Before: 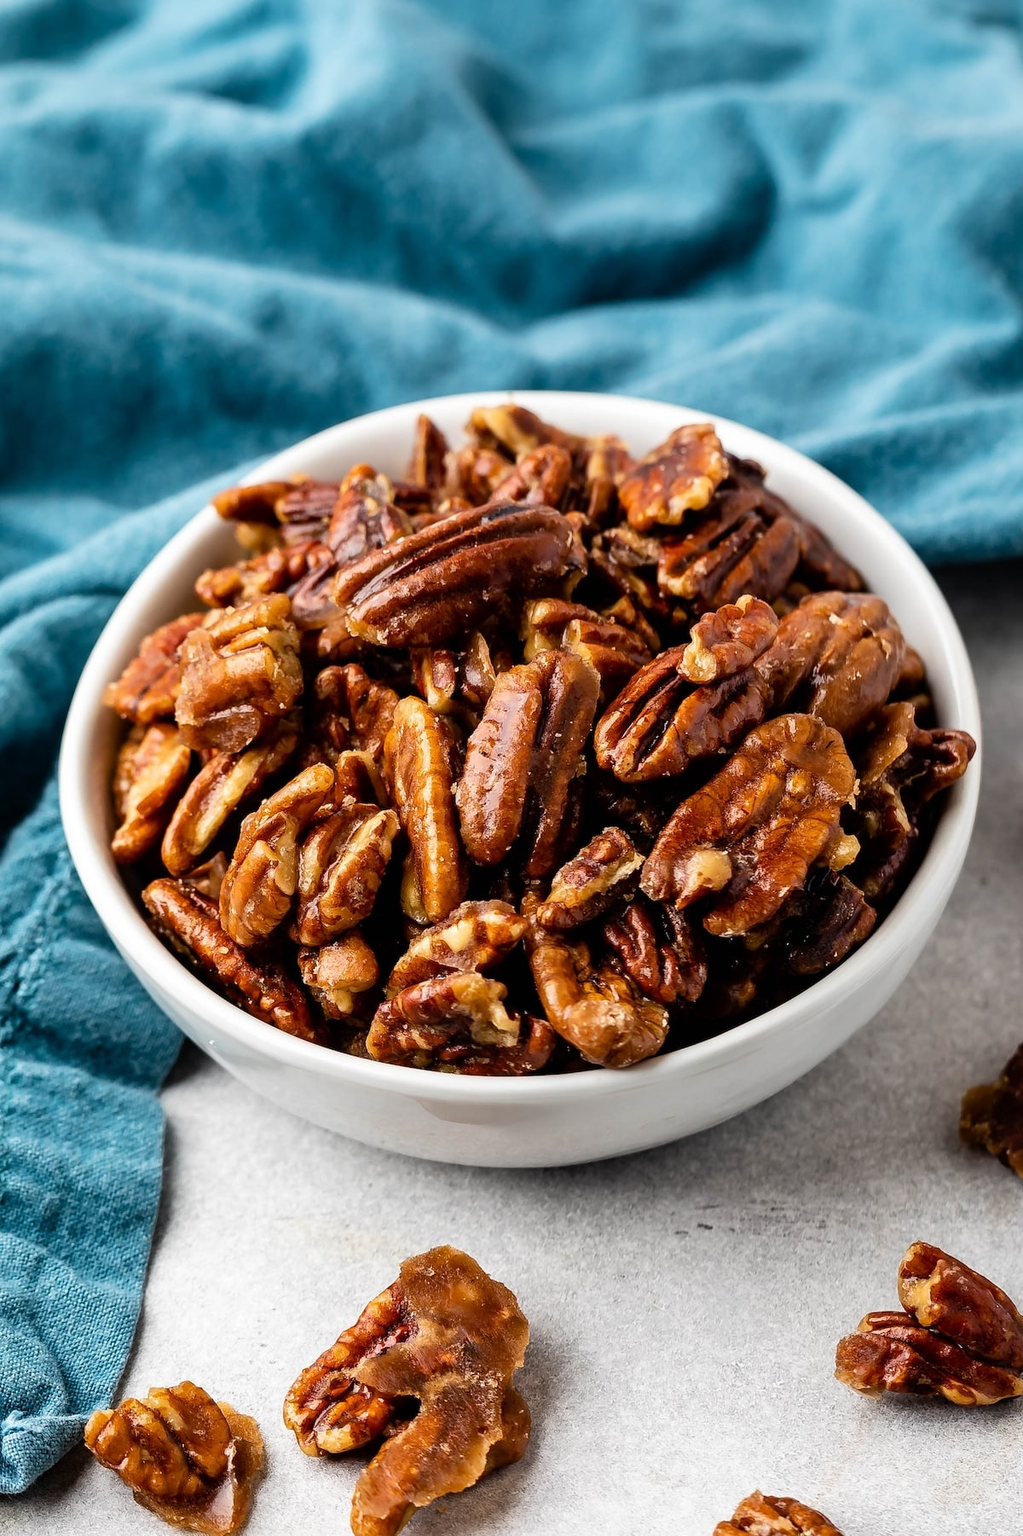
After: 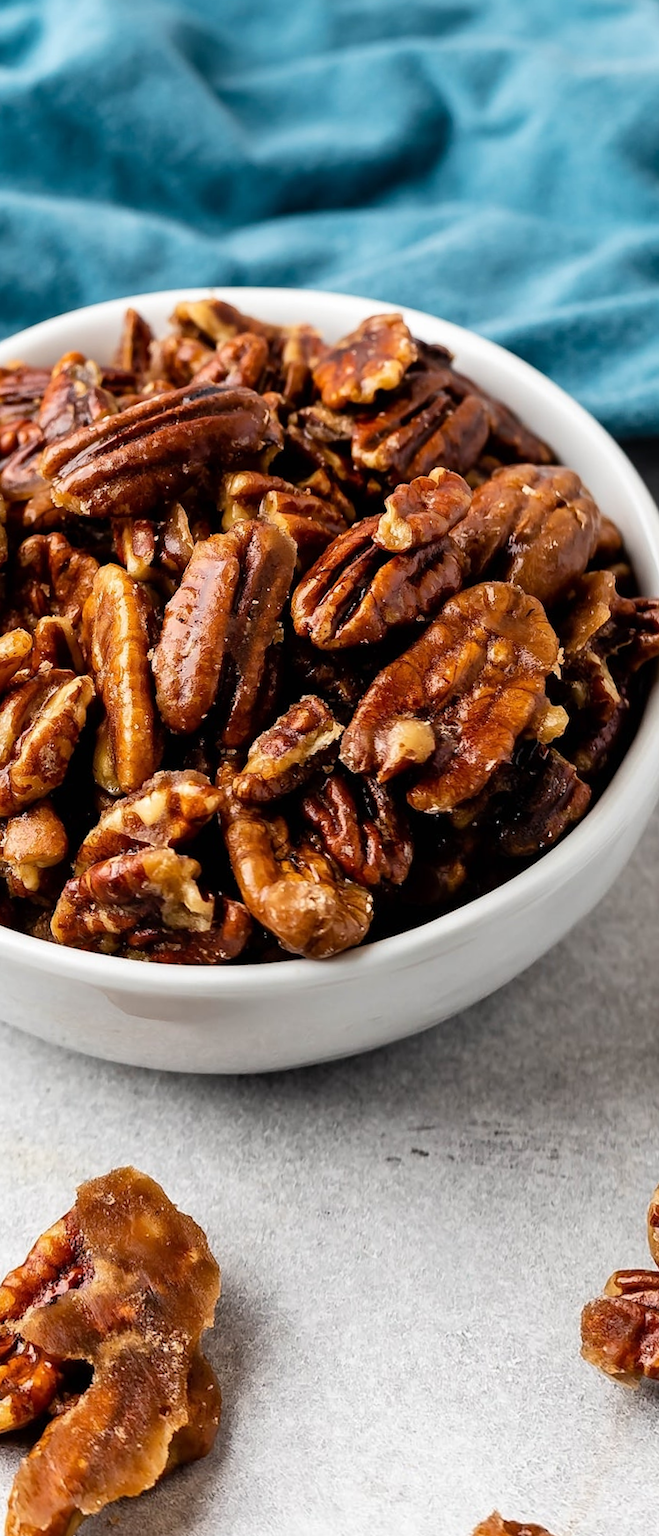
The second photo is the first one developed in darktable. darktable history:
rotate and perspective: rotation 0.72°, lens shift (vertical) -0.352, lens shift (horizontal) -0.051, crop left 0.152, crop right 0.859, crop top 0.019, crop bottom 0.964
crop and rotate: left 24.6%
